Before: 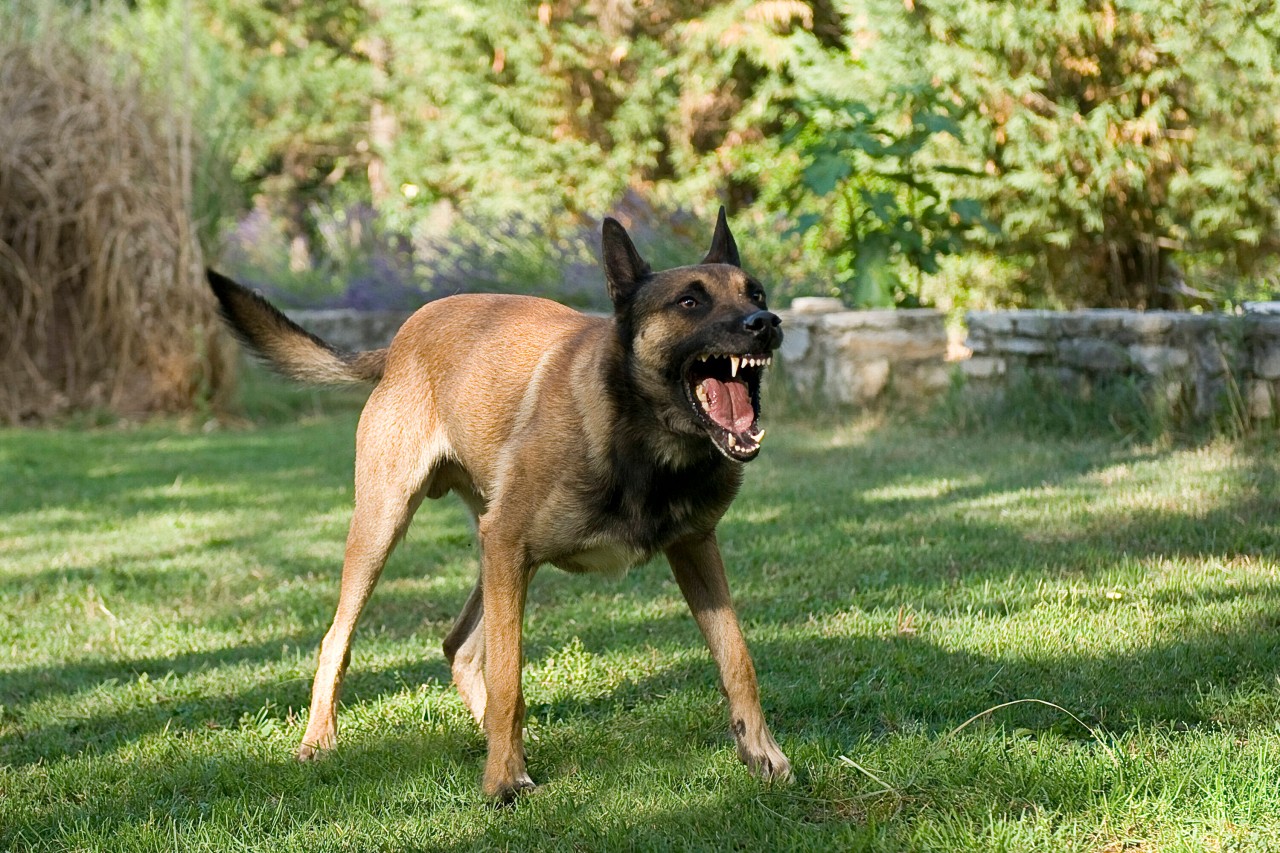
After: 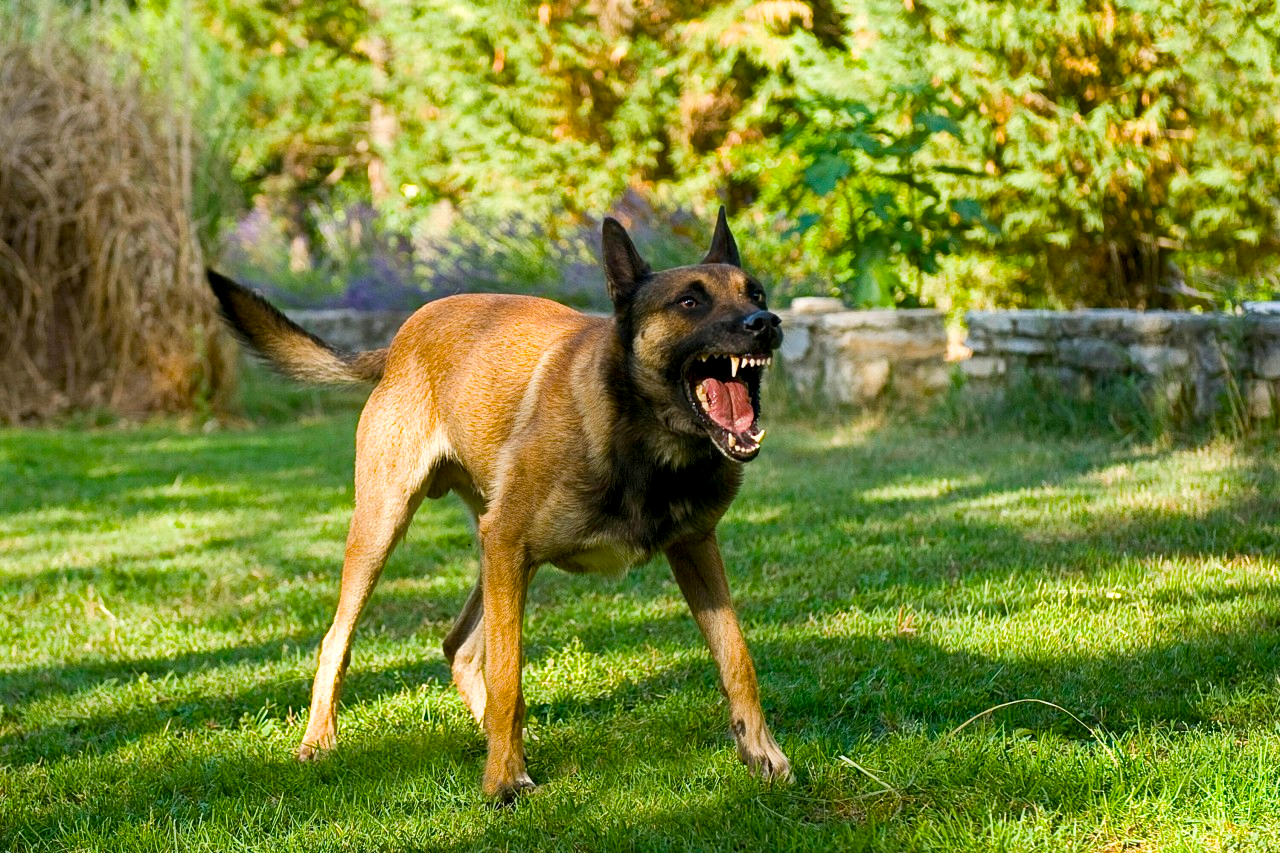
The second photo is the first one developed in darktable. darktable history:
color balance rgb: linear chroma grading › global chroma 15%, perceptual saturation grading › global saturation 30%
contrast brightness saturation: contrast 0.08, saturation 0.02
local contrast: highlights 100%, shadows 100%, detail 120%, midtone range 0.2
